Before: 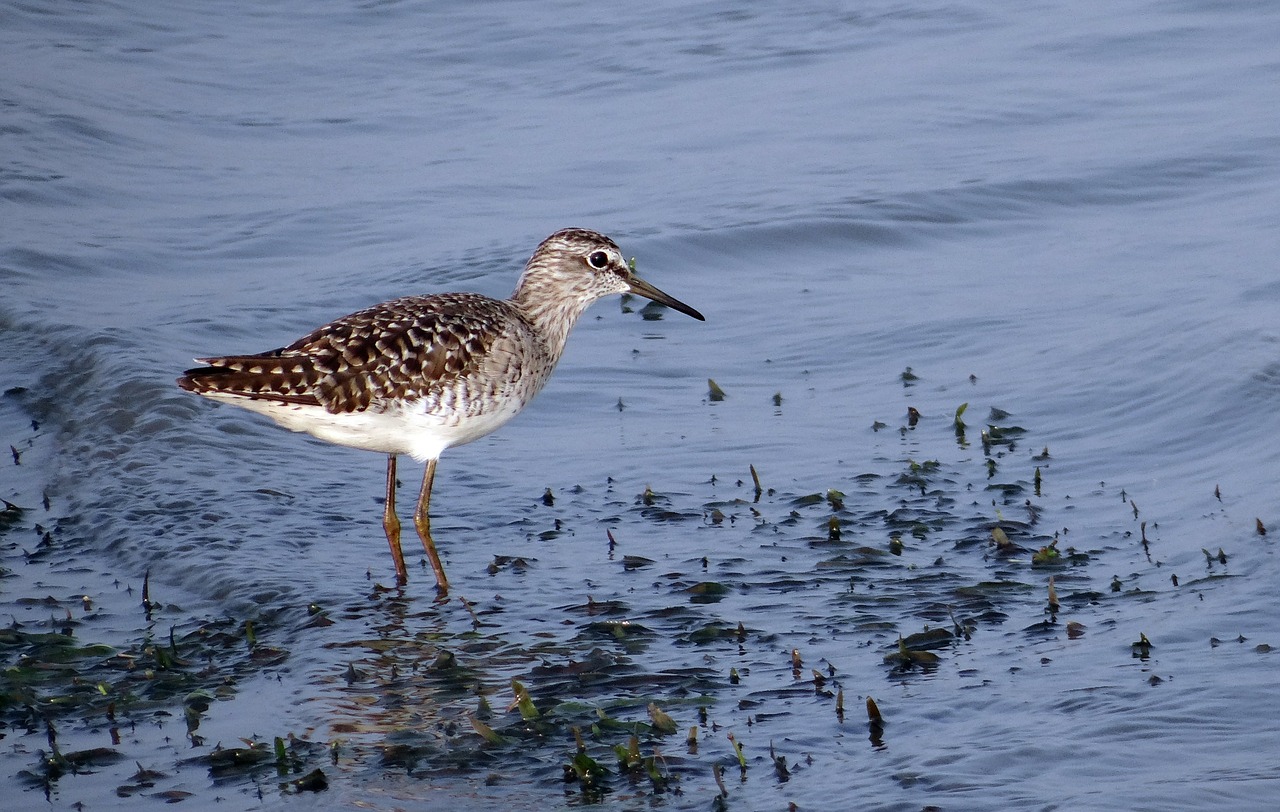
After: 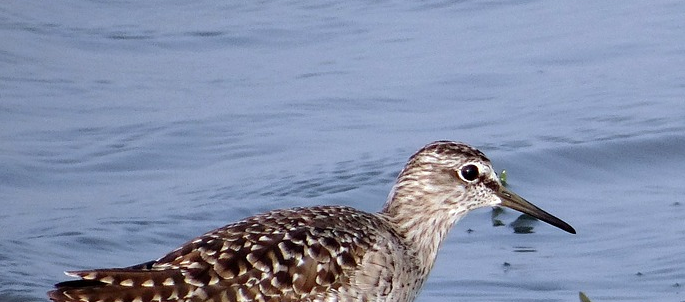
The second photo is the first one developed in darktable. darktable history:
crop: left 10.12%, top 10.718%, right 36.287%, bottom 51.993%
exposure: exposure 0.2 EV, compensate highlight preservation false
